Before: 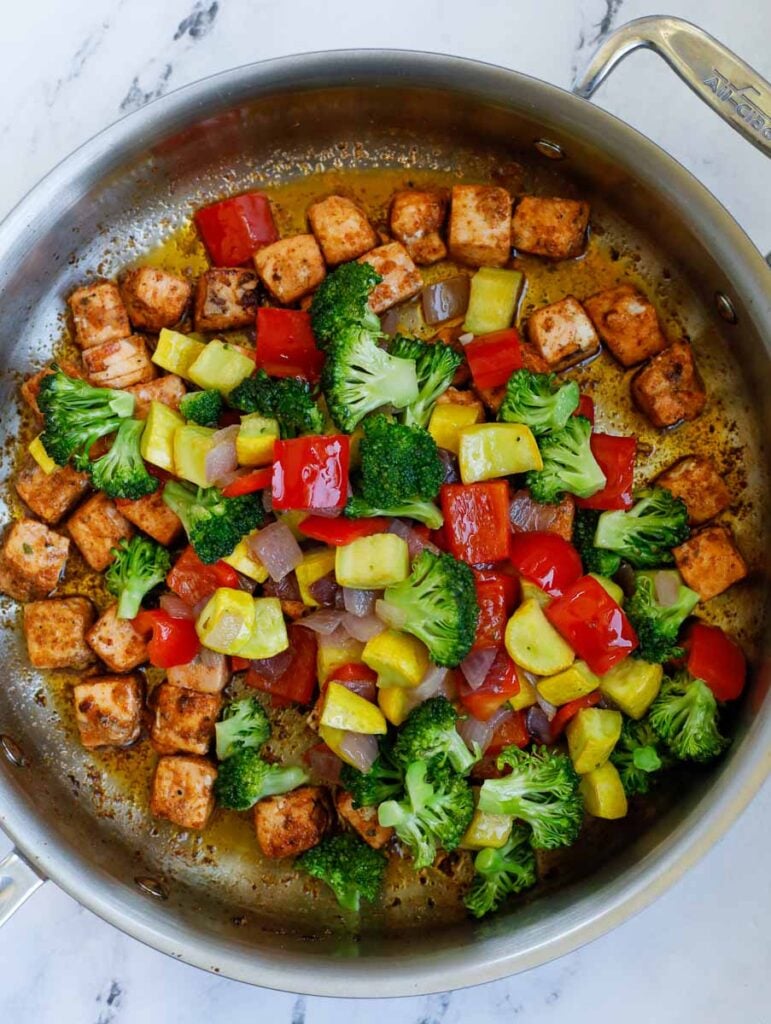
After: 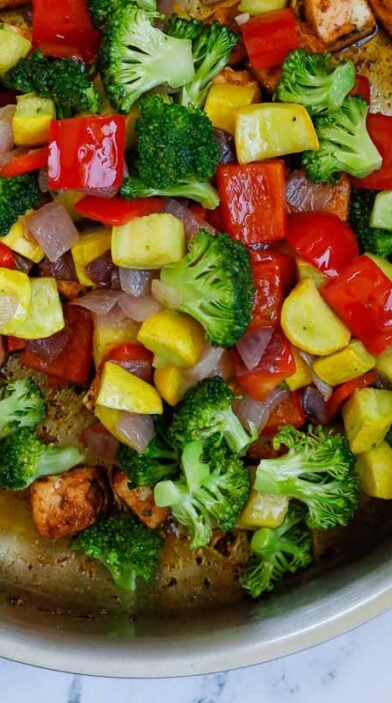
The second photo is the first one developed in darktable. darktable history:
crop and rotate: left 29.267%, top 31.302%, right 19.812%
